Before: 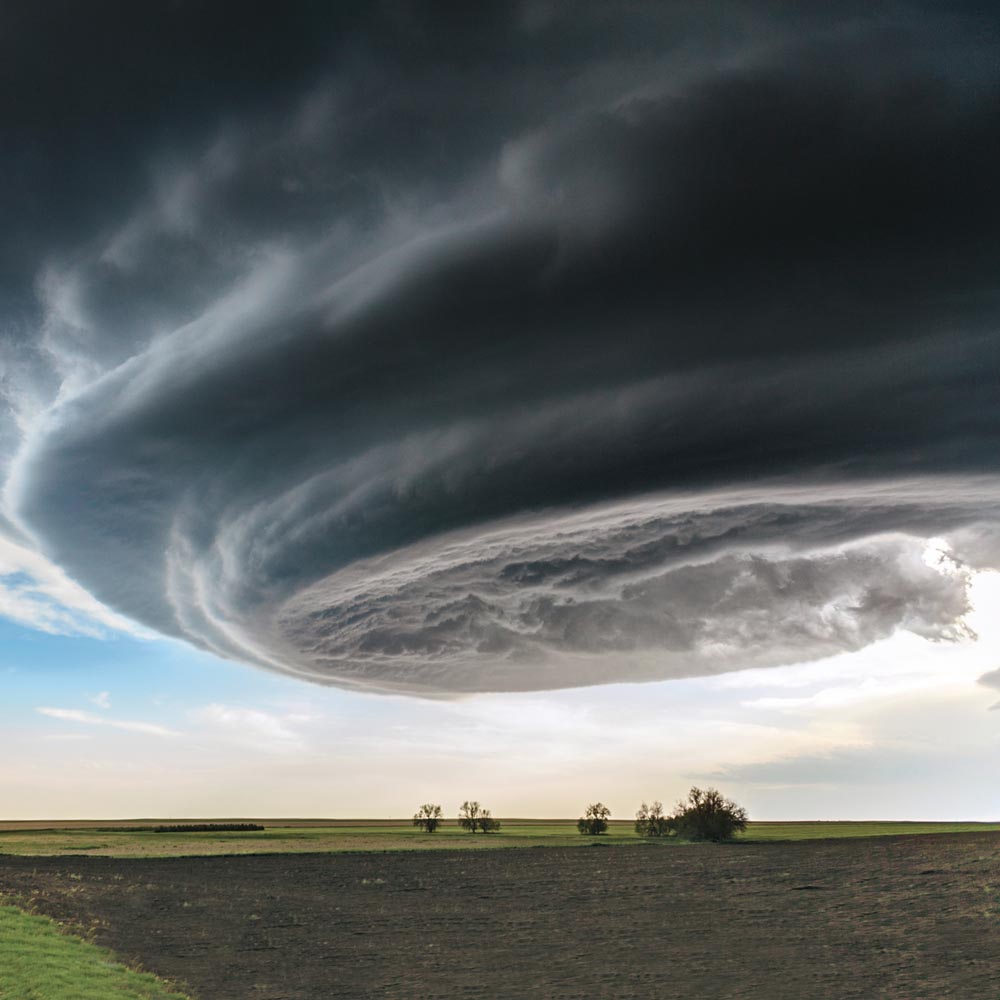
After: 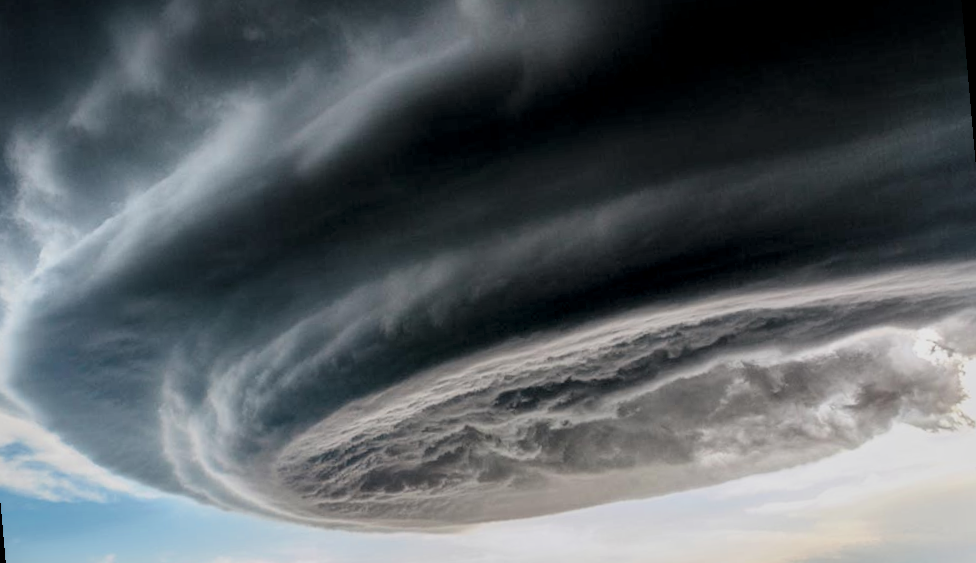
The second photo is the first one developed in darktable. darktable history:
local contrast: detail 150%
crop: top 11.166%, bottom 22.168%
filmic rgb: black relative exposure -7.65 EV, white relative exposure 4.56 EV, hardness 3.61, color science v6 (2022)
rotate and perspective: rotation -5°, crop left 0.05, crop right 0.952, crop top 0.11, crop bottom 0.89
